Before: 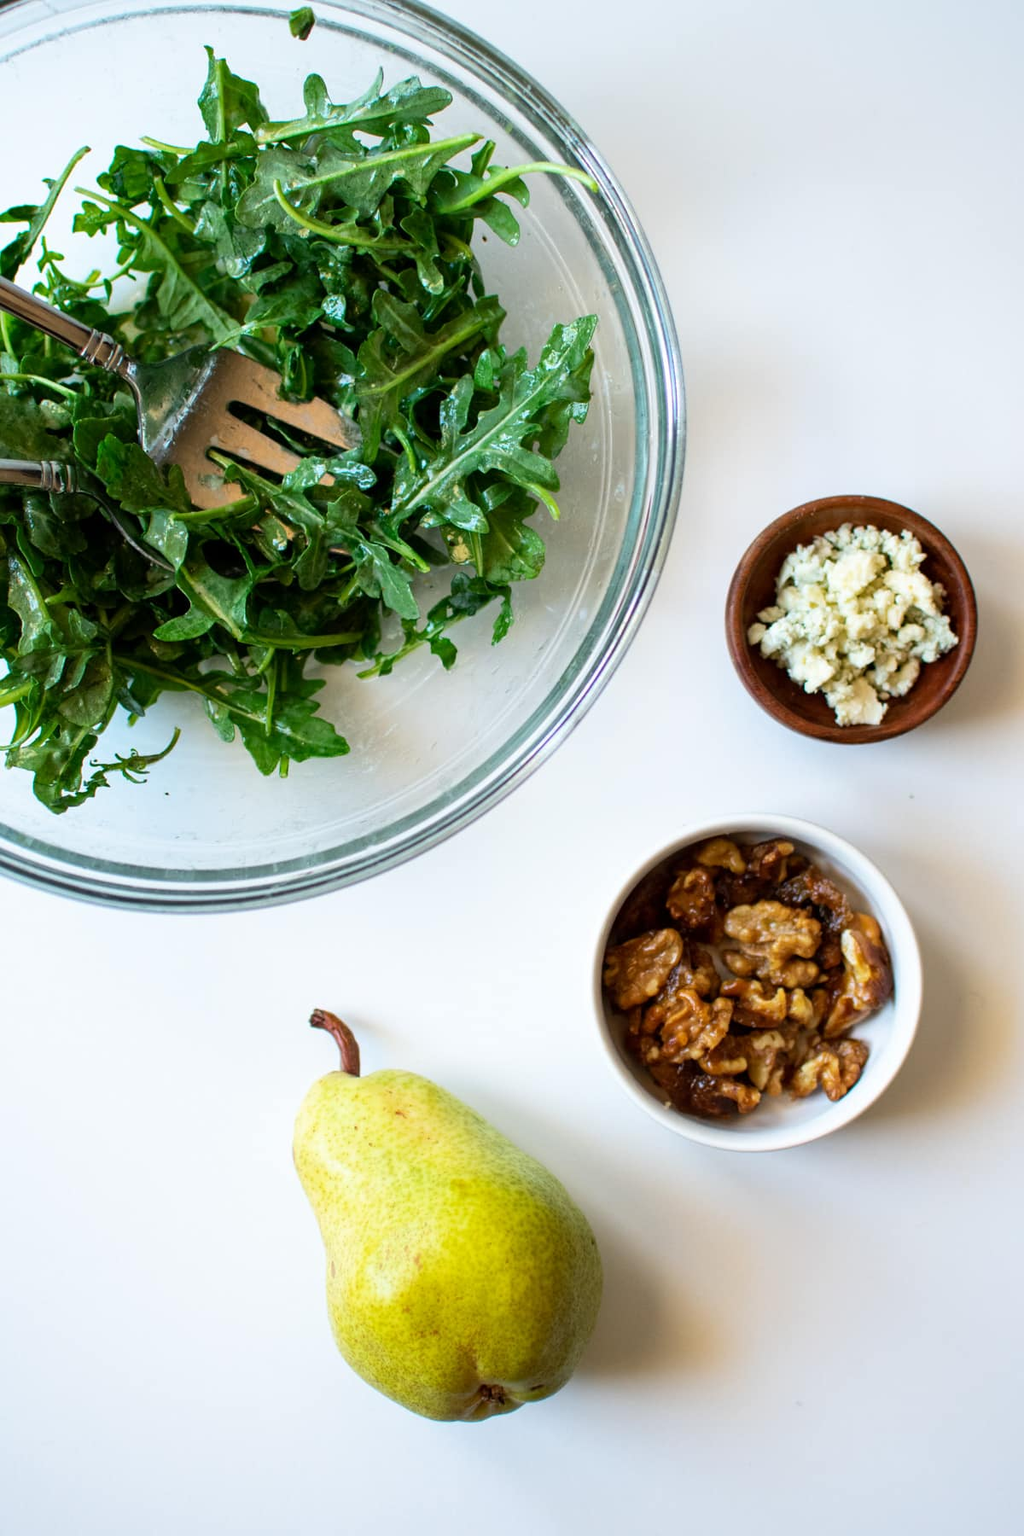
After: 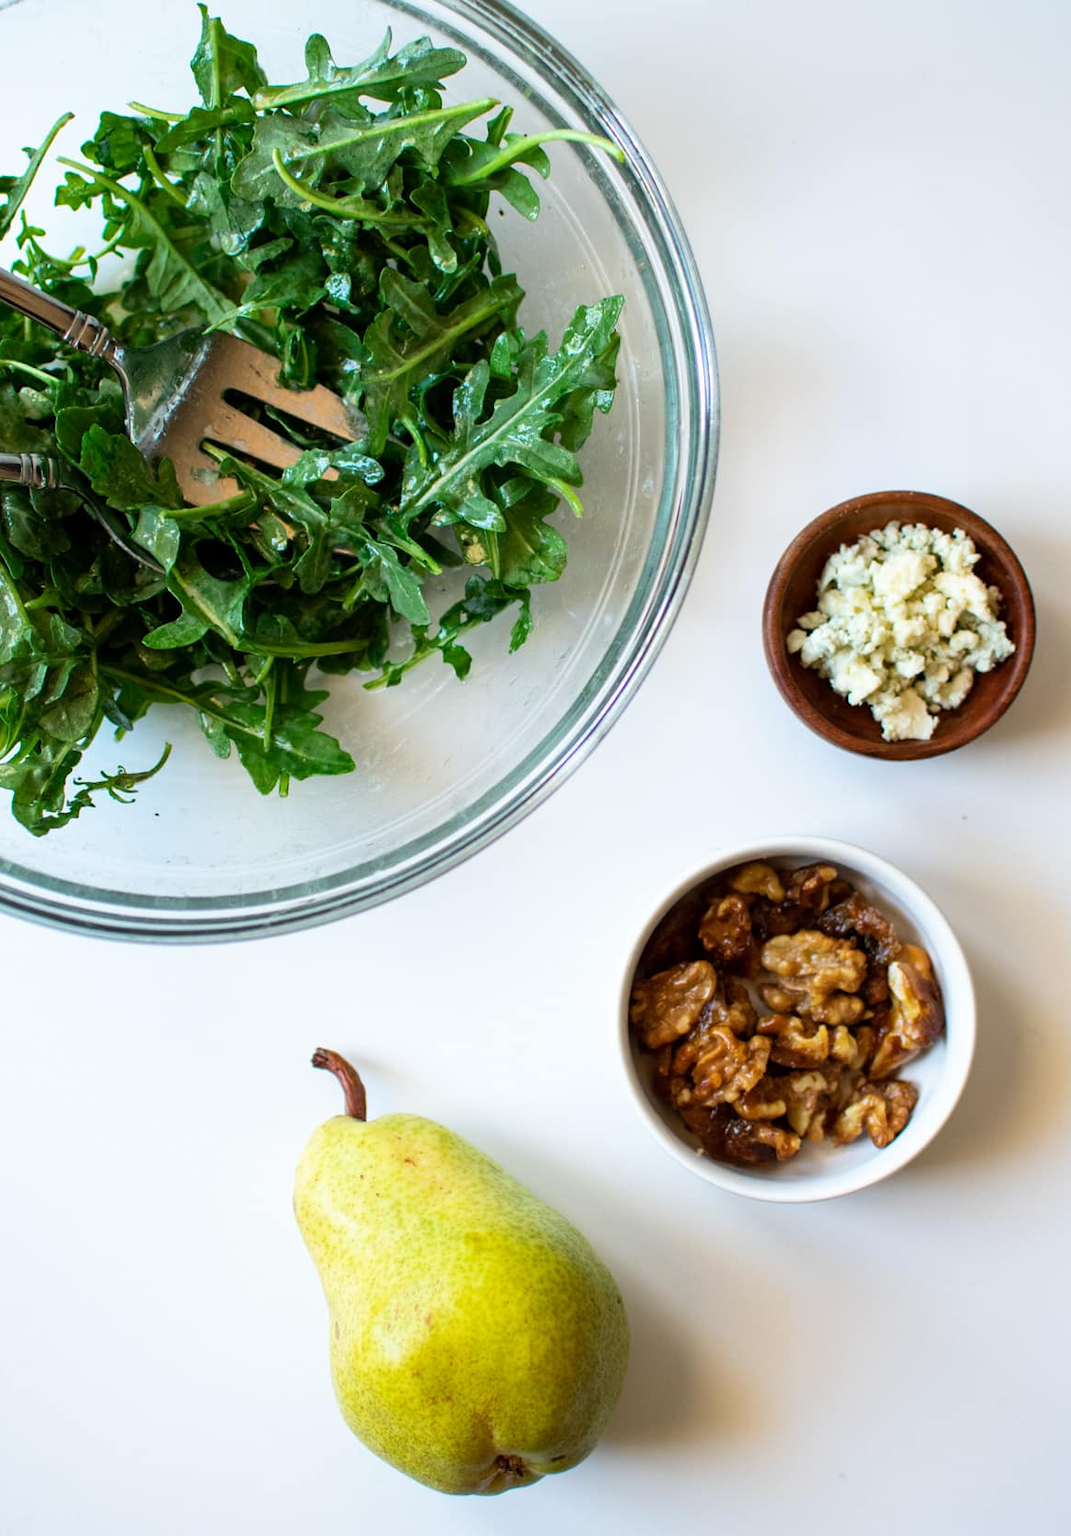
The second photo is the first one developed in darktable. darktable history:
crop: left 2.245%, top 2.806%, right 1.236%, bottom 4.932%
